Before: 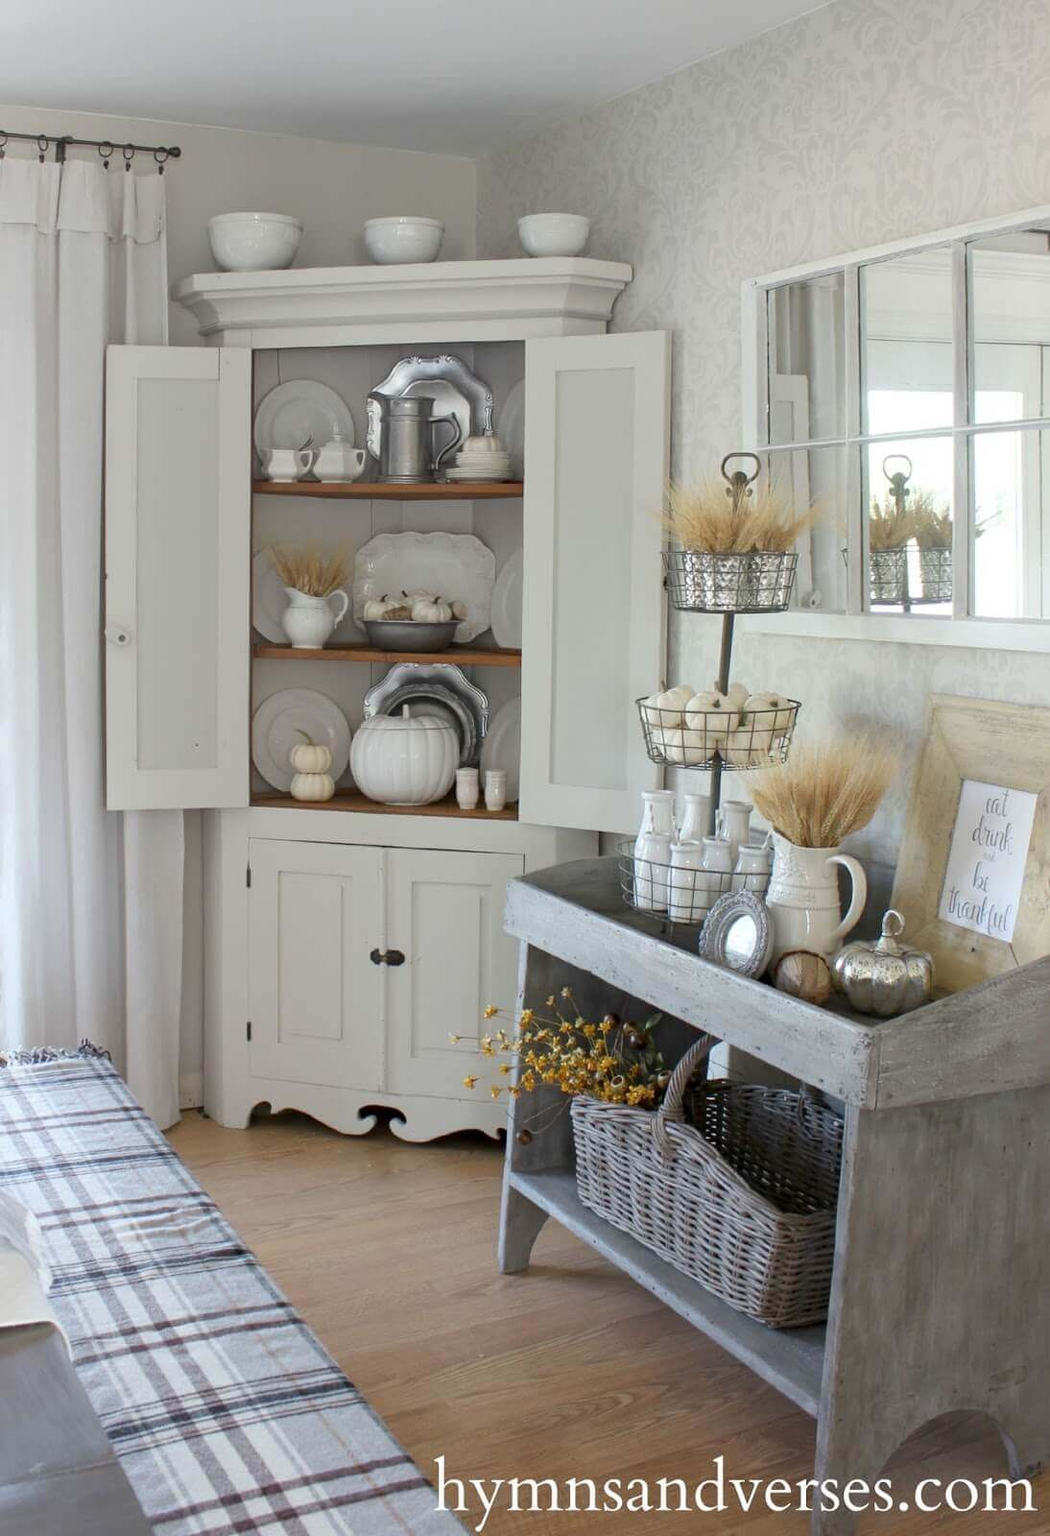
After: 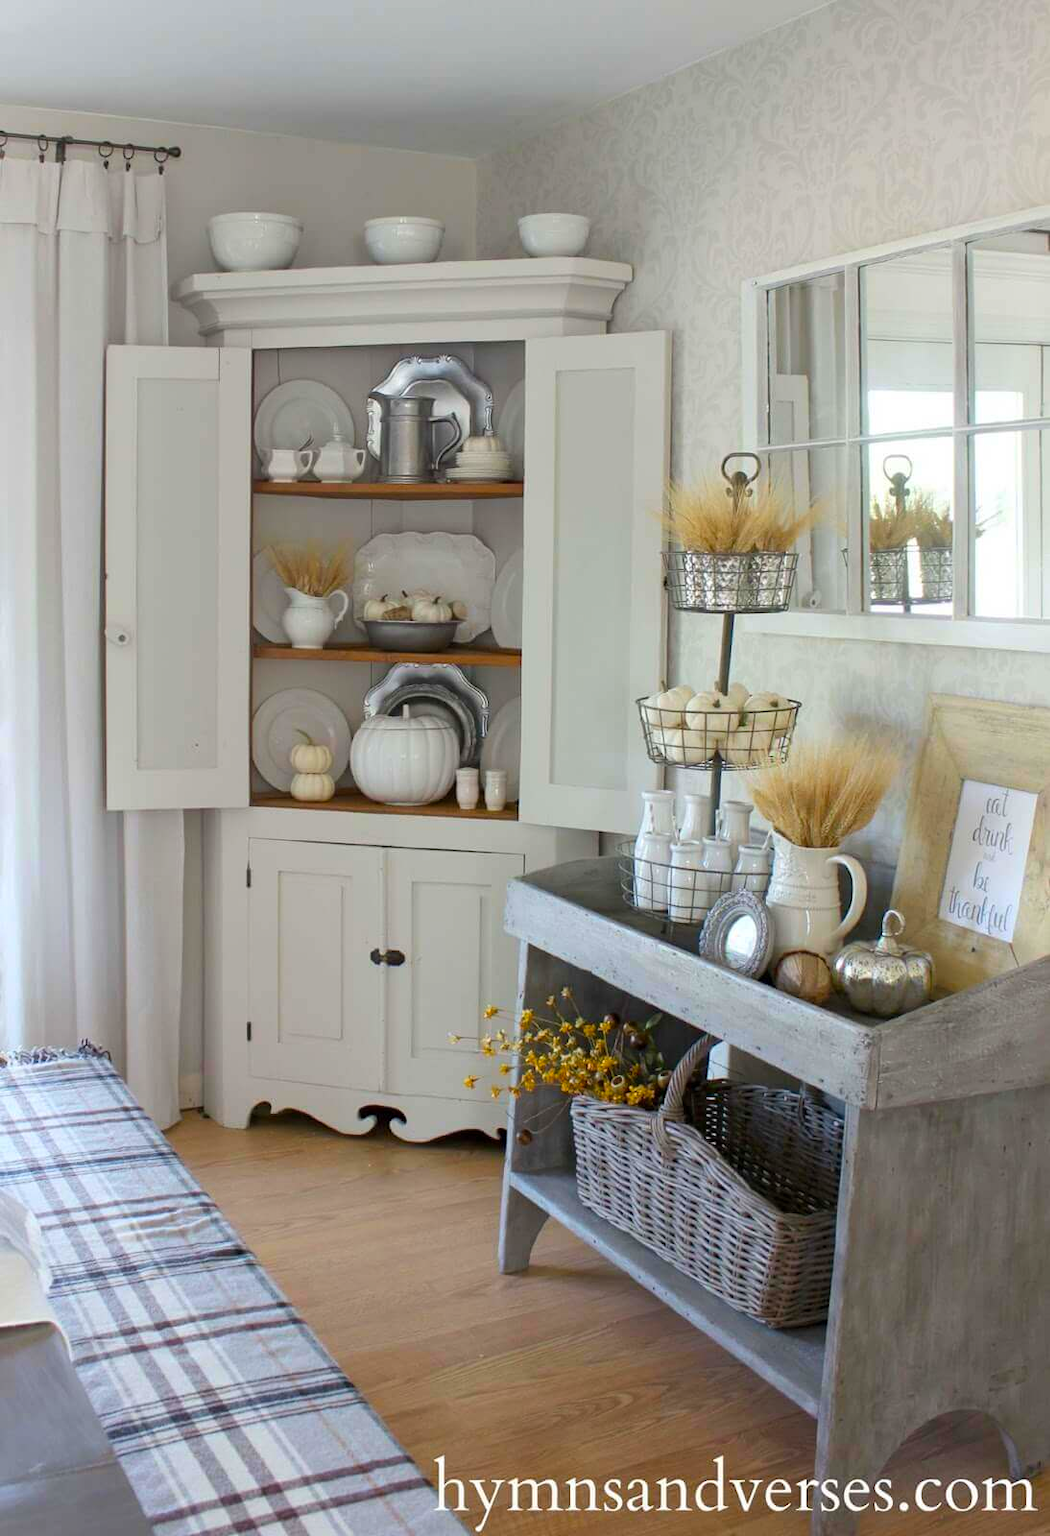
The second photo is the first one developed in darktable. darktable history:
color balance rgb: perceptual saturation grading › global saturation 0.208%, global vibrance 50.026%
